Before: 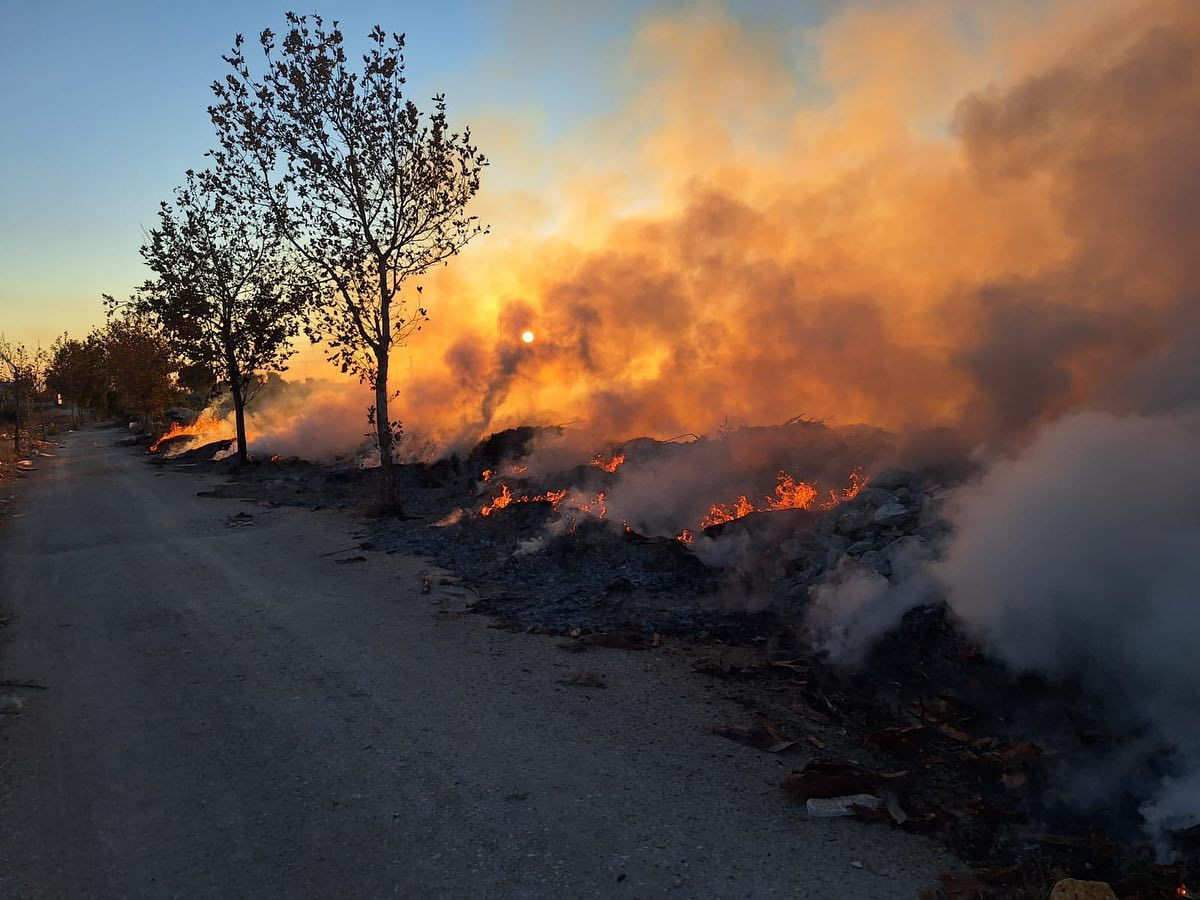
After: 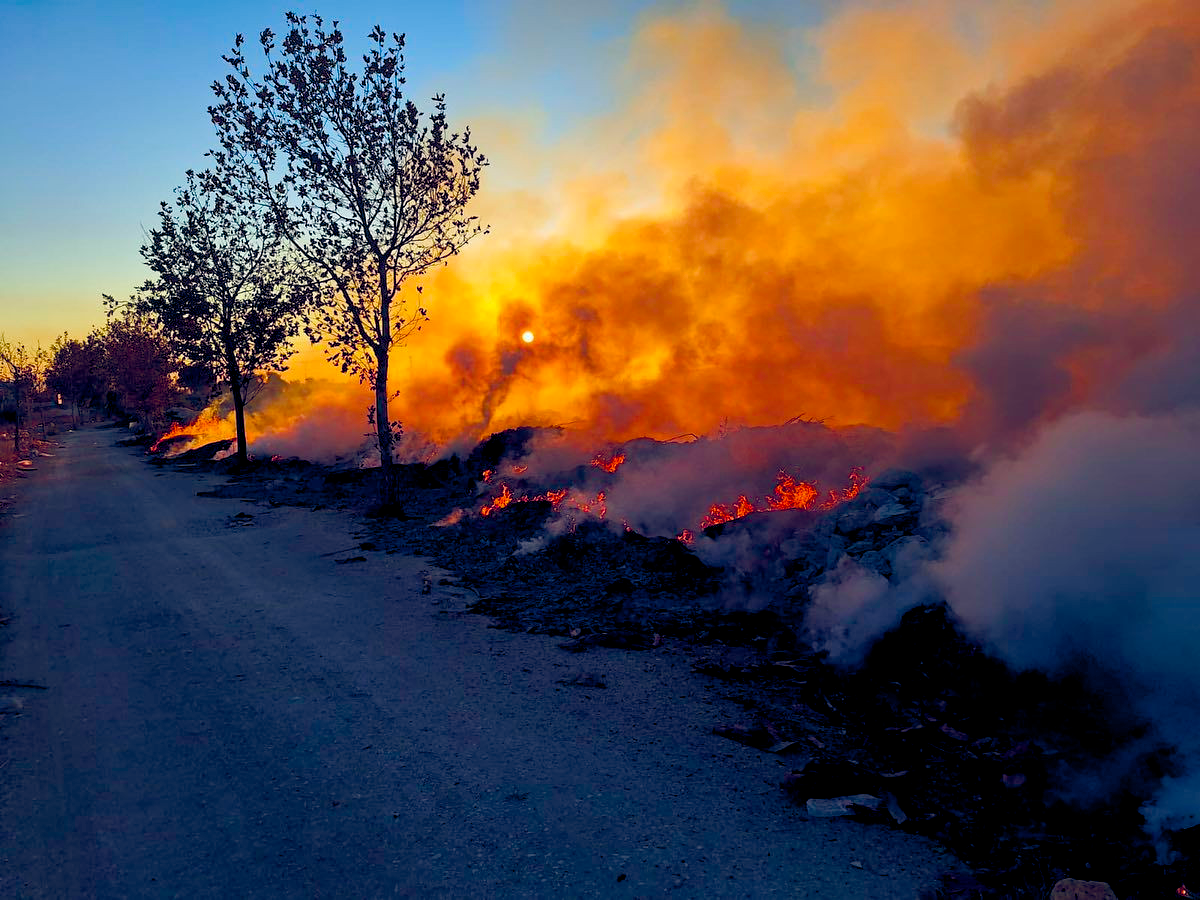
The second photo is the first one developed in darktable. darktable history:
color balance rgb: power › hue 214.64°, global offset › luminance -0.286%, global offset › chroma 0.304%, global offset › hue 258.9°, linear chroma grading › global chroma 8.7%, perceptual saturation grading › global saturation 39.469%, perceptual saturation grading › highlights -25.82%, perceptual saturation grading › mid-tones 35.728%, perceptual saturation grading › shadows 36.151%, global vibrance 20%
tone curve: curves: ch0 [(0, 0) (0.003, 0.003) (0.011, 0.011) (0.025, 0.024) (0.044, 0.043) (0.069, 0.068) (0.1, 0.098) (0.136, 0.133) (0.177, 0.174) (0.224, 0.22) (0.277, 0.272) (0.335, 0.329) (0.399, 0.391) (0.468, 0.459) (0.543, 0.545) (0.623, 0.625) (0.709, 0.711) (0.801, 0.802) (0.898, 0.898) (1, 1)], preserve colors none
